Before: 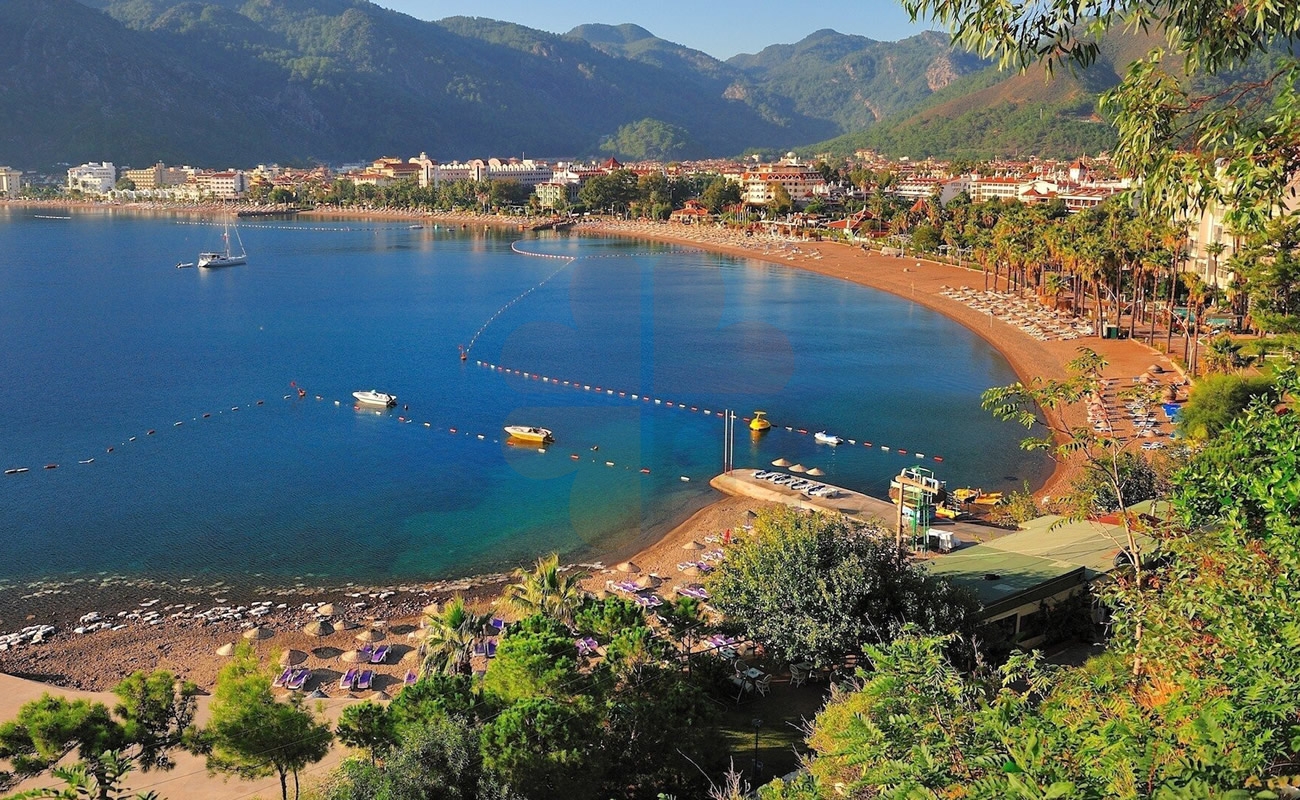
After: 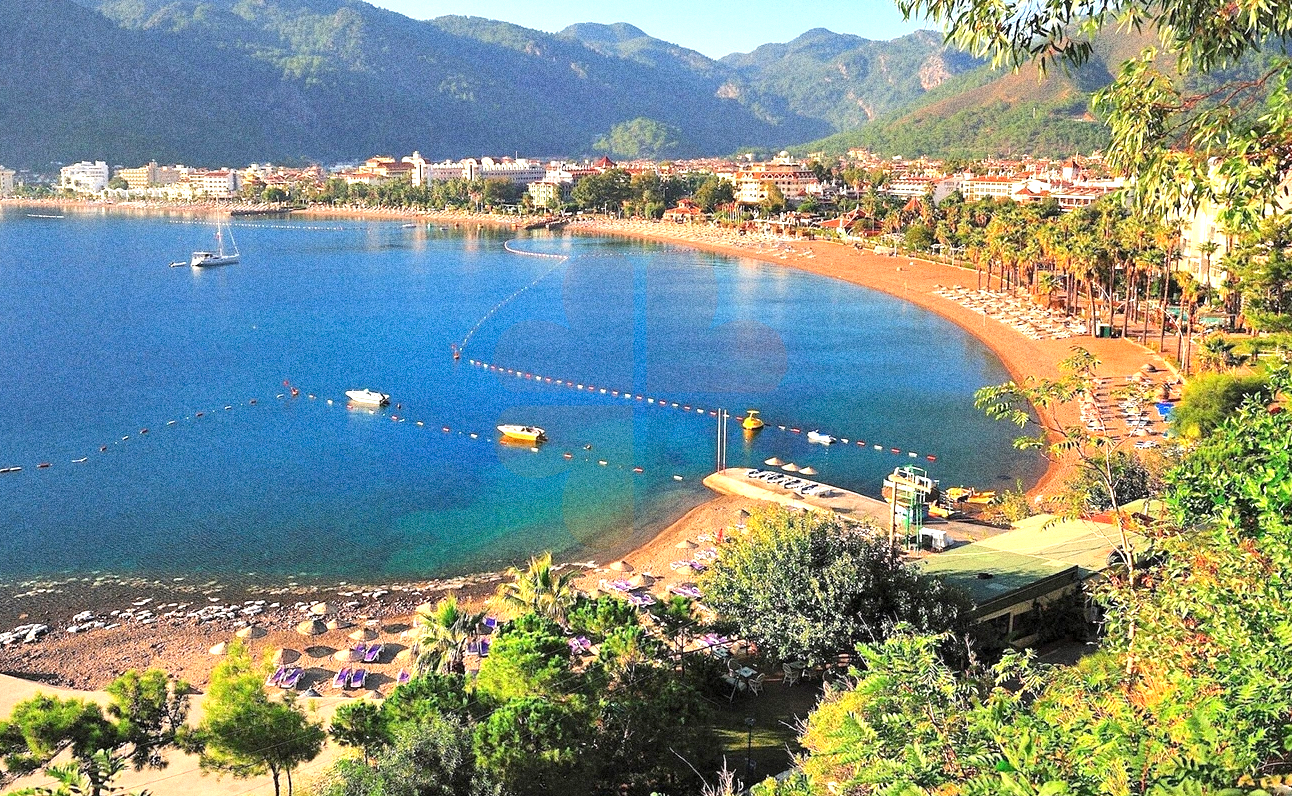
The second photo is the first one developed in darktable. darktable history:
grain: coarseness 14.49 ISO, strength 48.04%, mid-tones bias 35%
exposure: black level correction 0.001, exposure 1.05 EV, compensate exposure bias true, compensate highlight preservation false
tone equalizer: on, module defaults
crop and rotate: left 0.614%, top 0.179%, bottom 0.309%
